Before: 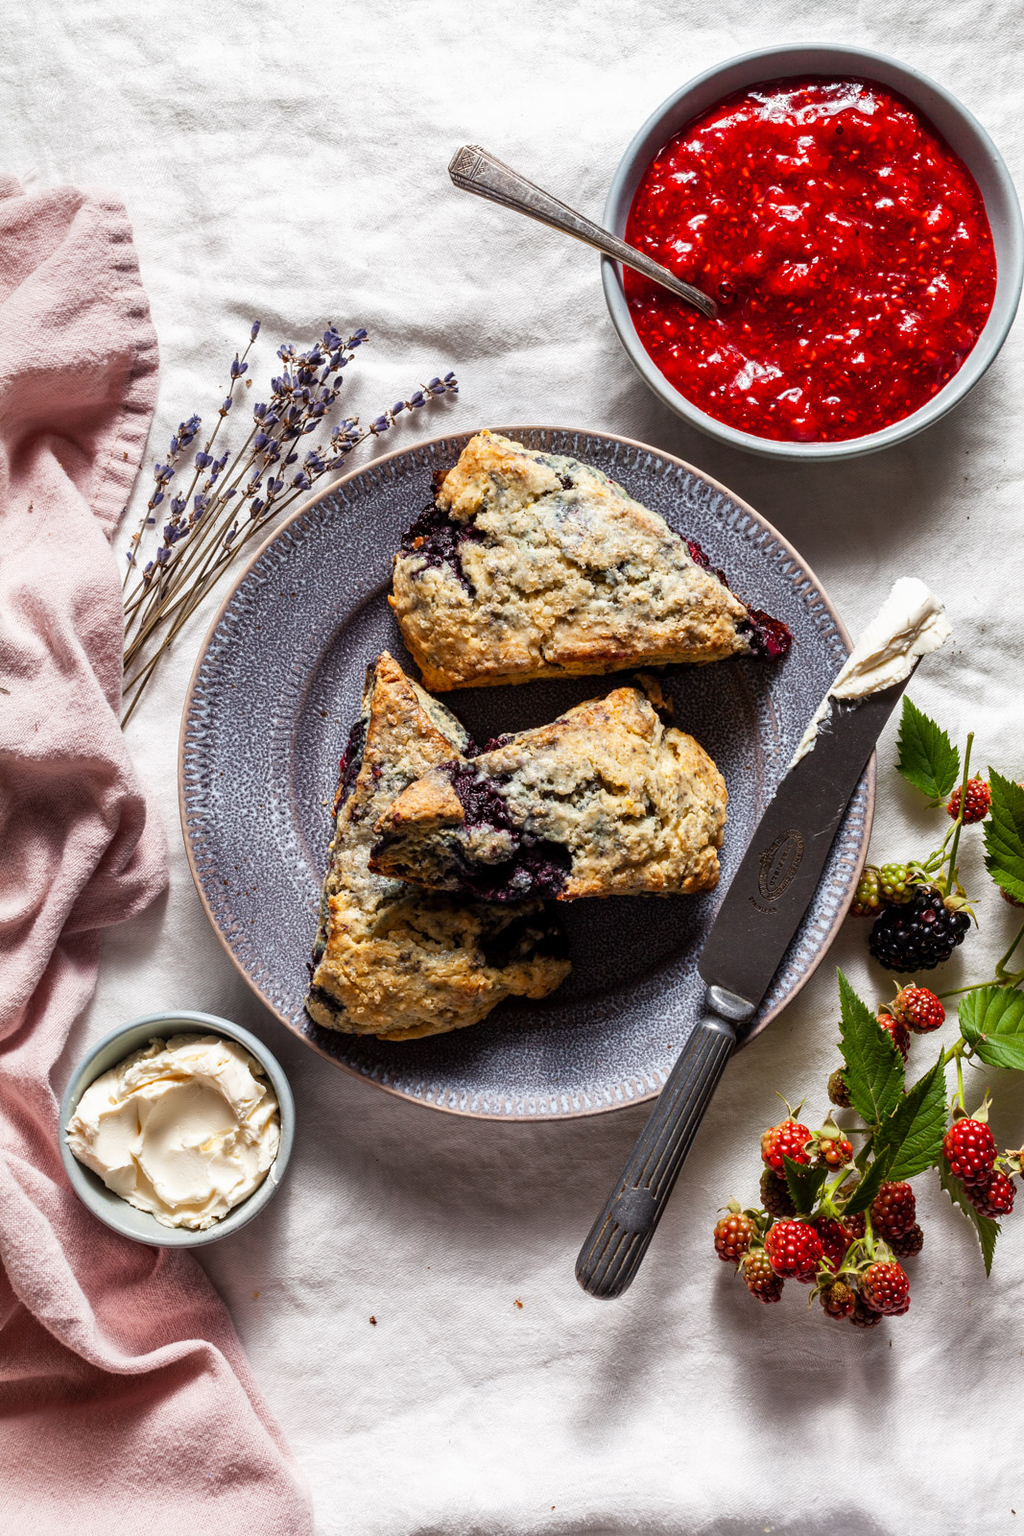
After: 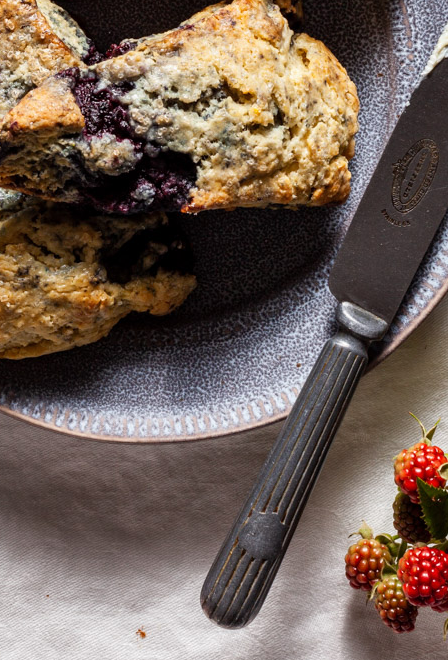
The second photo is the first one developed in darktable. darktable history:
crop: left 37.47%, top 45.317%, right 20.491%, bottom 13.406%
shadows and highlights: radius 125.94, shadows 30.27, highlights -31.15, low approximation 0.01, soften with gaussian
